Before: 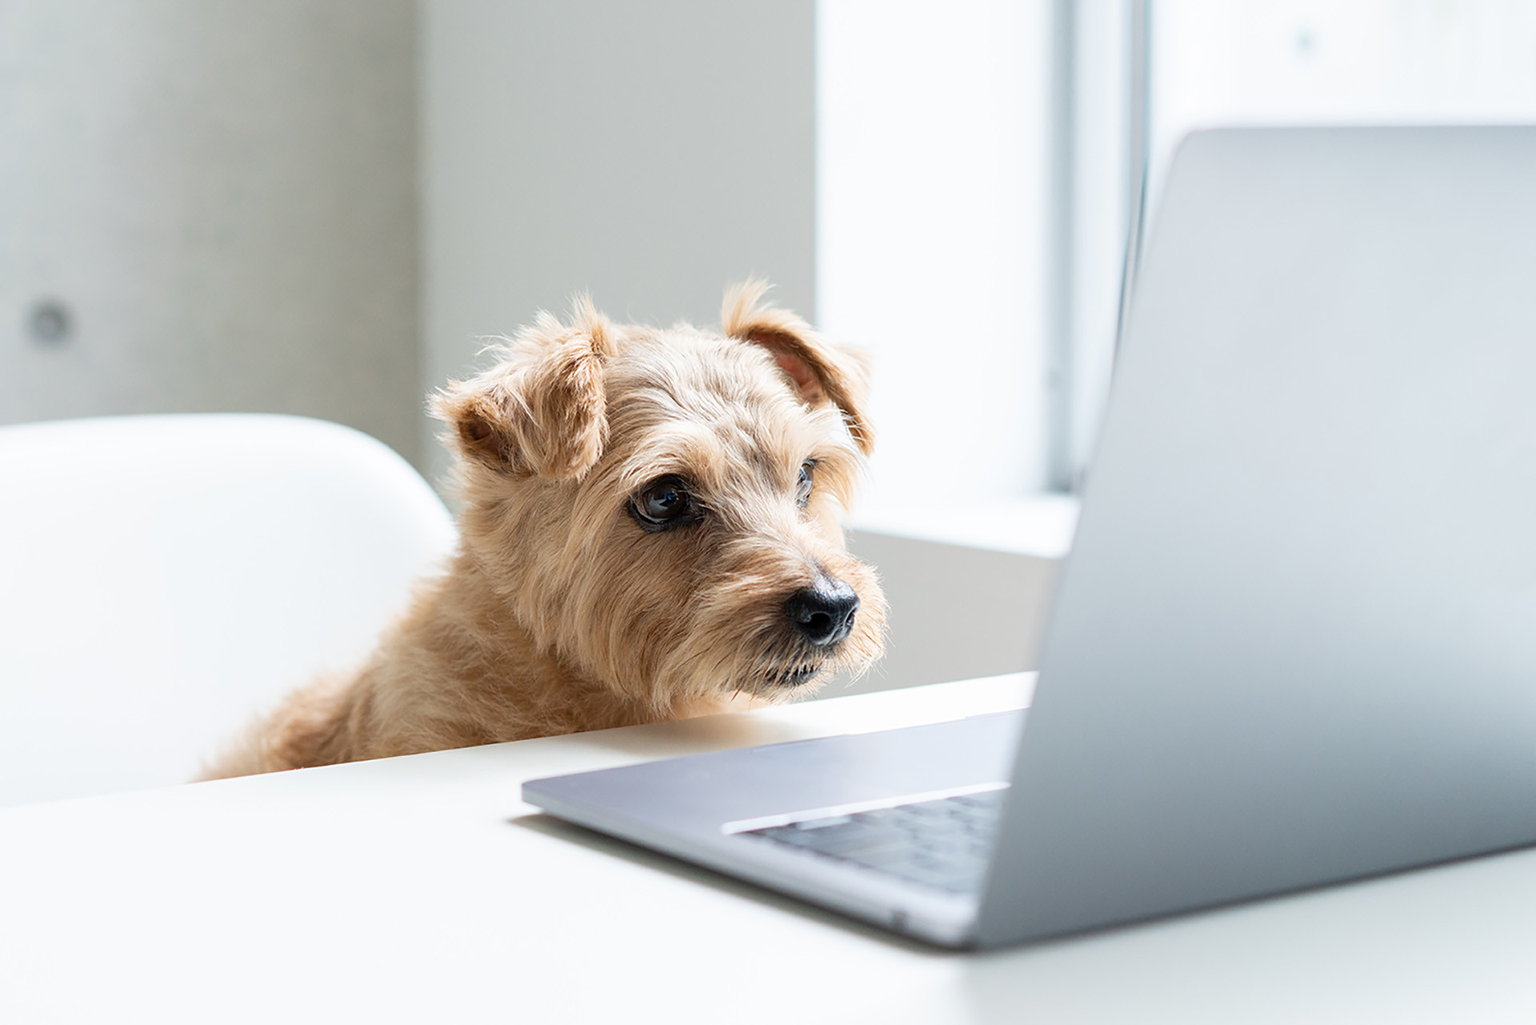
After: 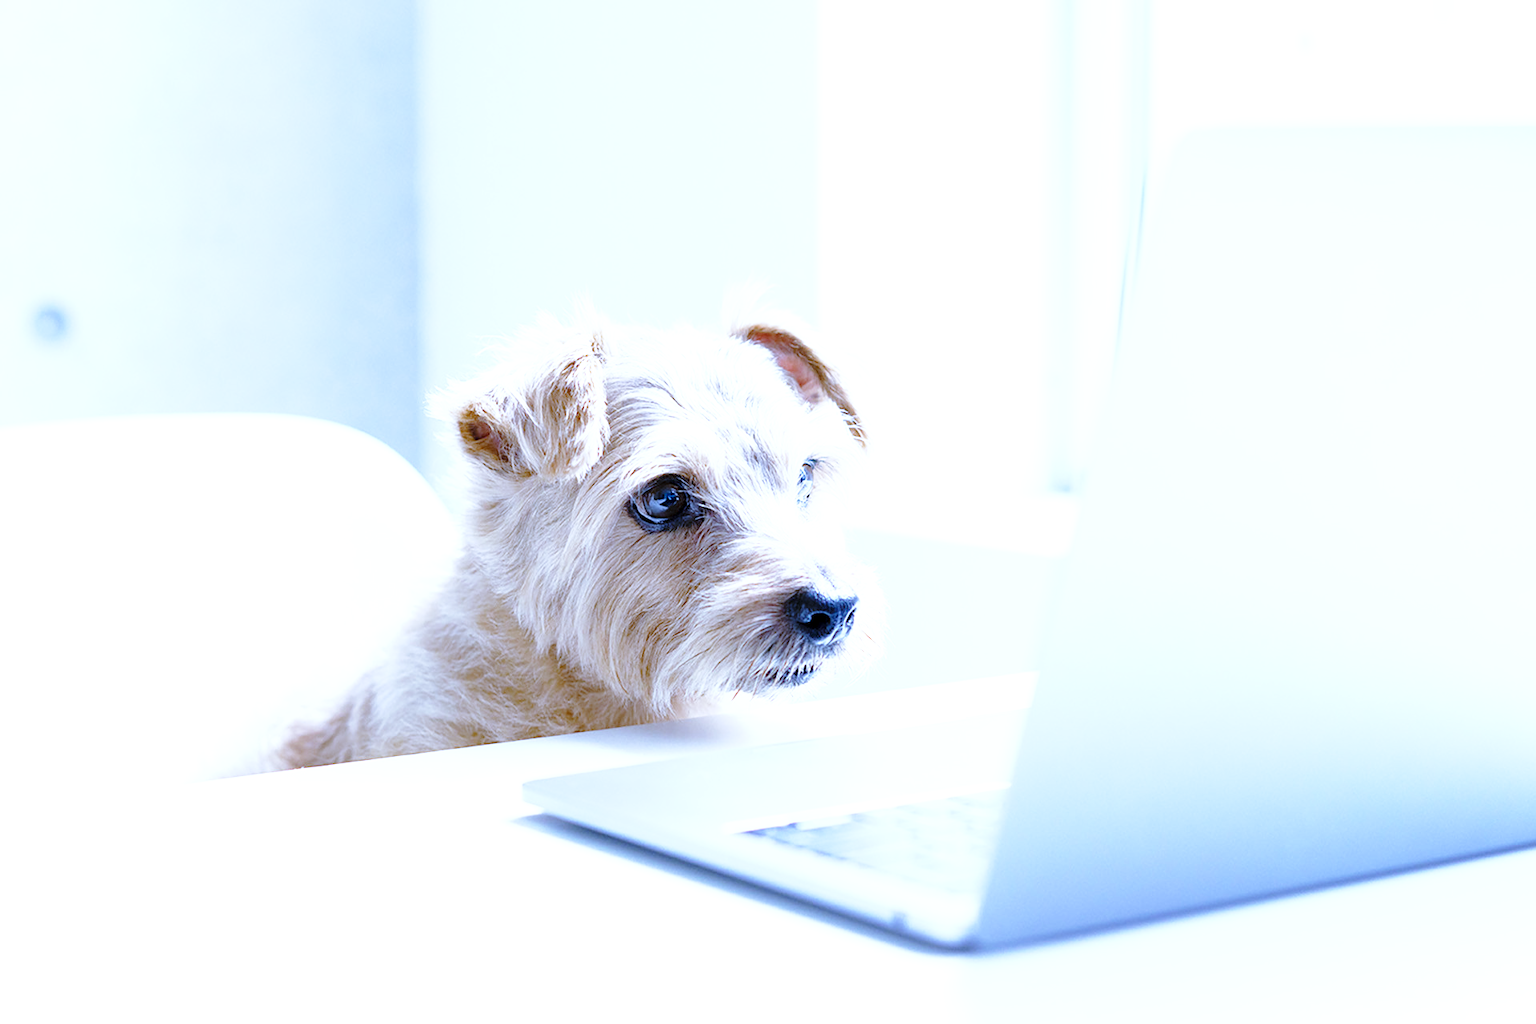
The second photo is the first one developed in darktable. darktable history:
base curve: curves: ch0 [(0, 0) (0.028, 0.03) (0.121, 0.232) (0.46, 0.748) (0.859, 0.968) (1, 1)], preserve colors none
tone equalizer: -8 EV 0.25 EV, -7 EV 0.417 EV, -6 EV 0.417 EV, -5 EV 0.25 EV, -3 EV -0.25 EV, -2 EV -0.417 EV, -1 EV -0.417 EV, +0 EV -0.25 EV, edges refinement/feathering 500, mask exposure compensation -1.57 EV, preserve details guided filter
exposure: black level correction 0.001, exposure 1.116 EV, compensate highlight preservation false
white balance: red 0.766, blue 1.537
